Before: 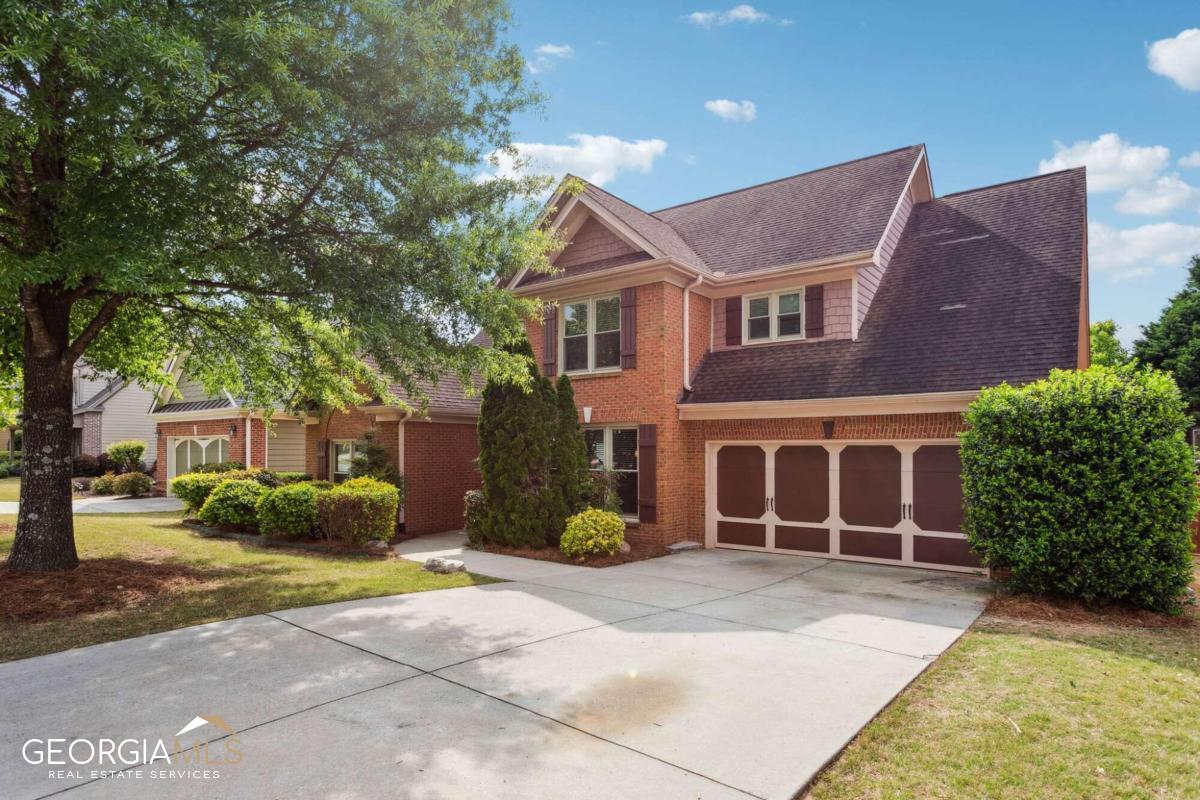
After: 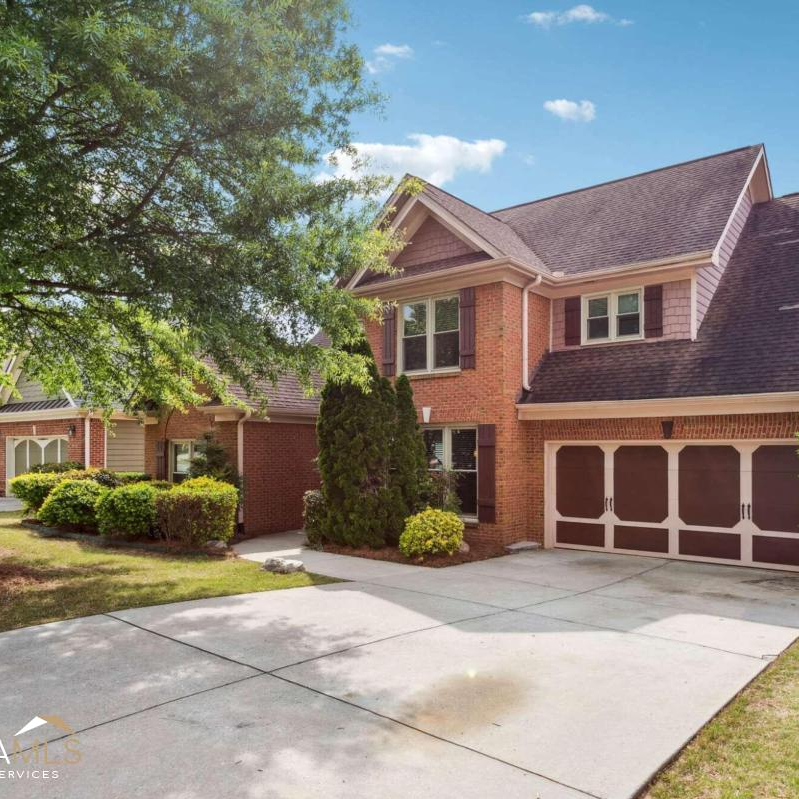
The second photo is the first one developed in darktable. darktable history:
crop and rotate: left 13.423%, right 19.957%
local contrast: mode bilateral grid, contrast 20, coarseness 50, detail 119%, midtone range 0.2
